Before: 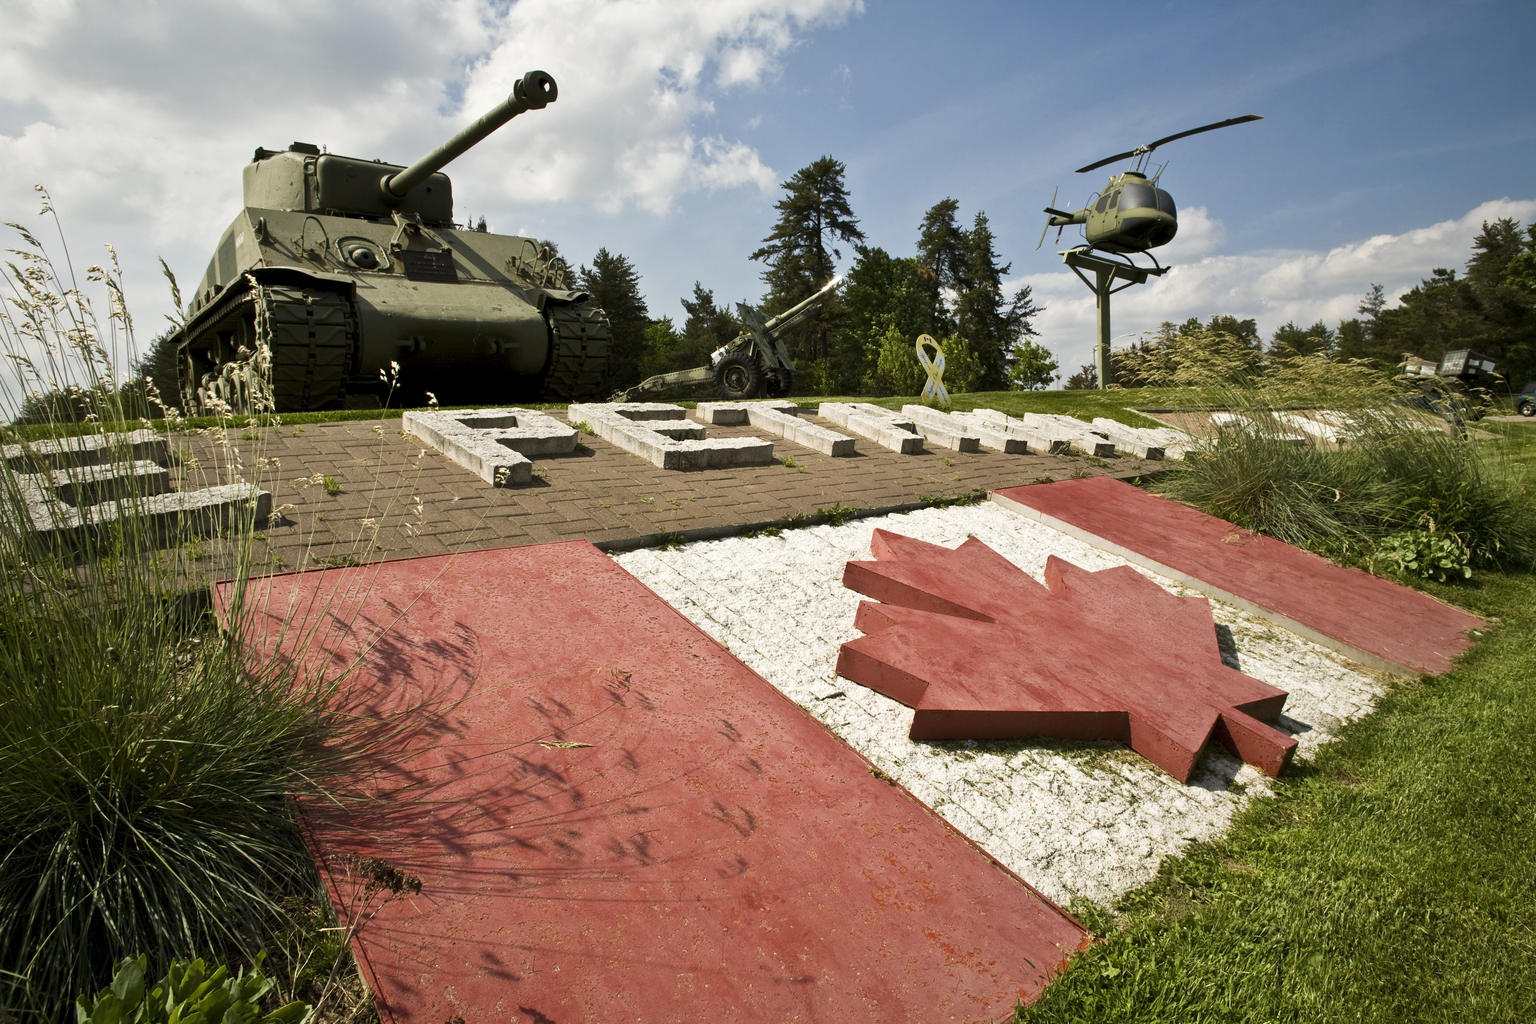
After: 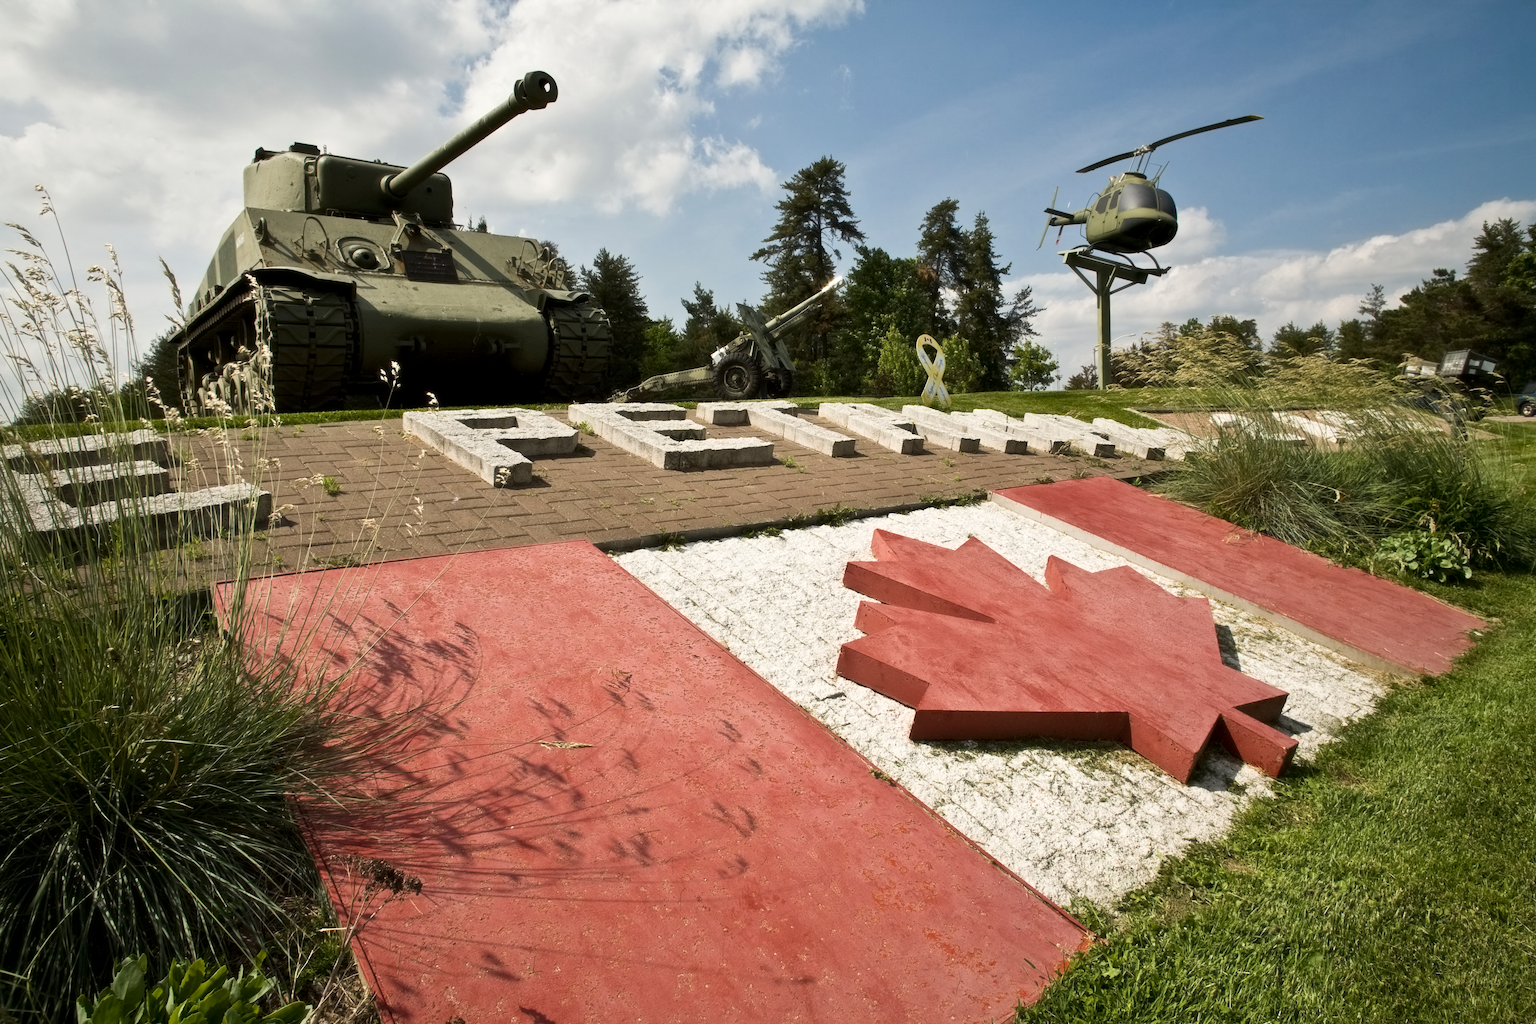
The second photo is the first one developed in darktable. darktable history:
contrast equalizer: y [[0.5 ×6], [0.5 ×6], [0.5 ×6], [0 ×6], [0, 0, 0, 0.581, 0.011, 0]]
haze removal: strength -0.09, compatibility mode true, adaptive false
